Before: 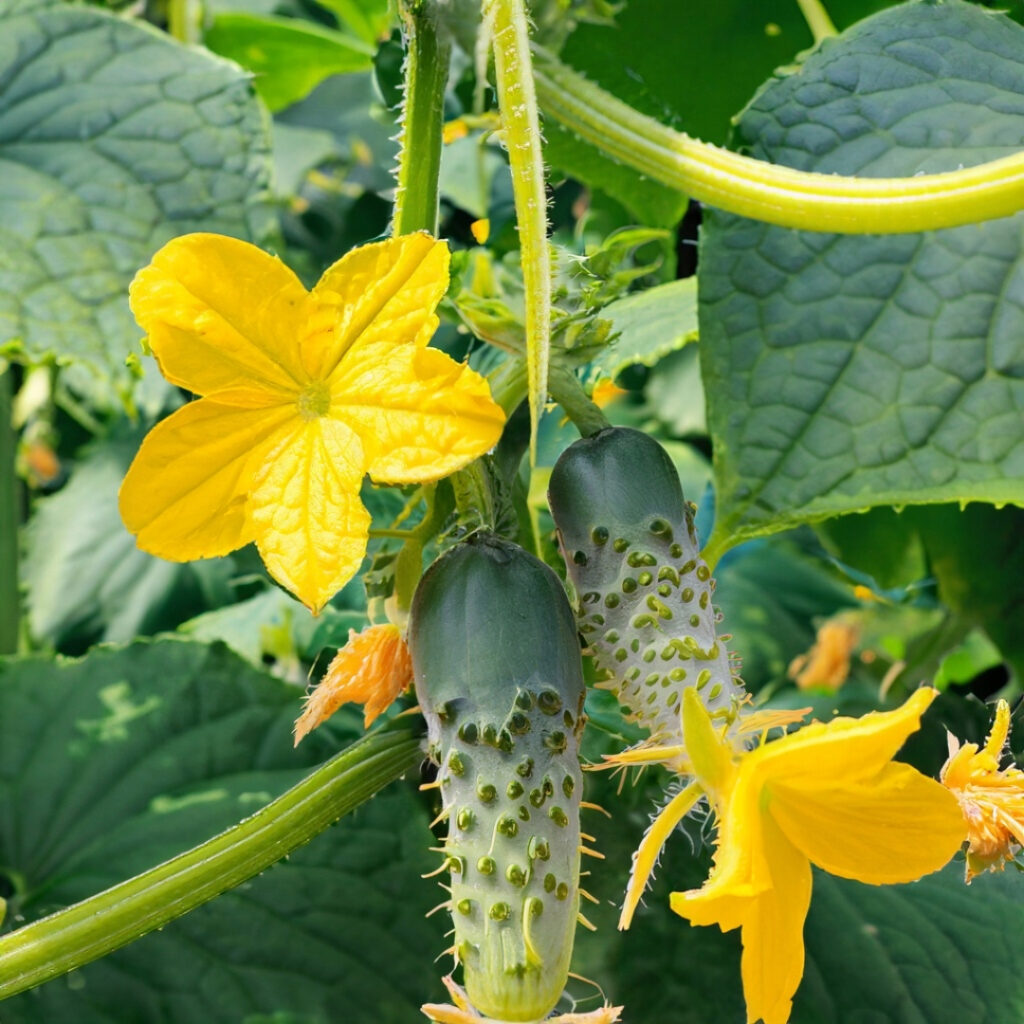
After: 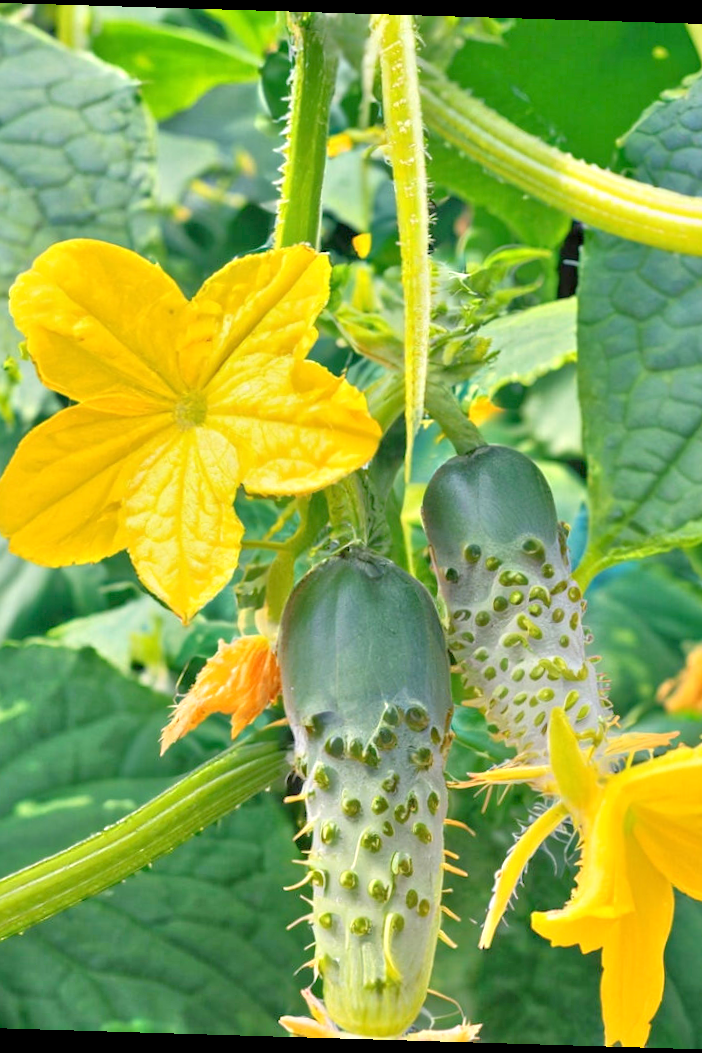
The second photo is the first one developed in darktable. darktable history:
tone equalizer: -8 EV 2 EV, -7 EV 2 EV, -6 EV 2 EV, -5 EV 2 EV, -4 EV 2 EV, -3 EV 1.5 EV, -2 EV 1 EV, -1 EV 0.5 EV
crop and rotate: left 13.537%, right 19.796%
rotate and perspective: rotation 1.72°, automatic cropping off
